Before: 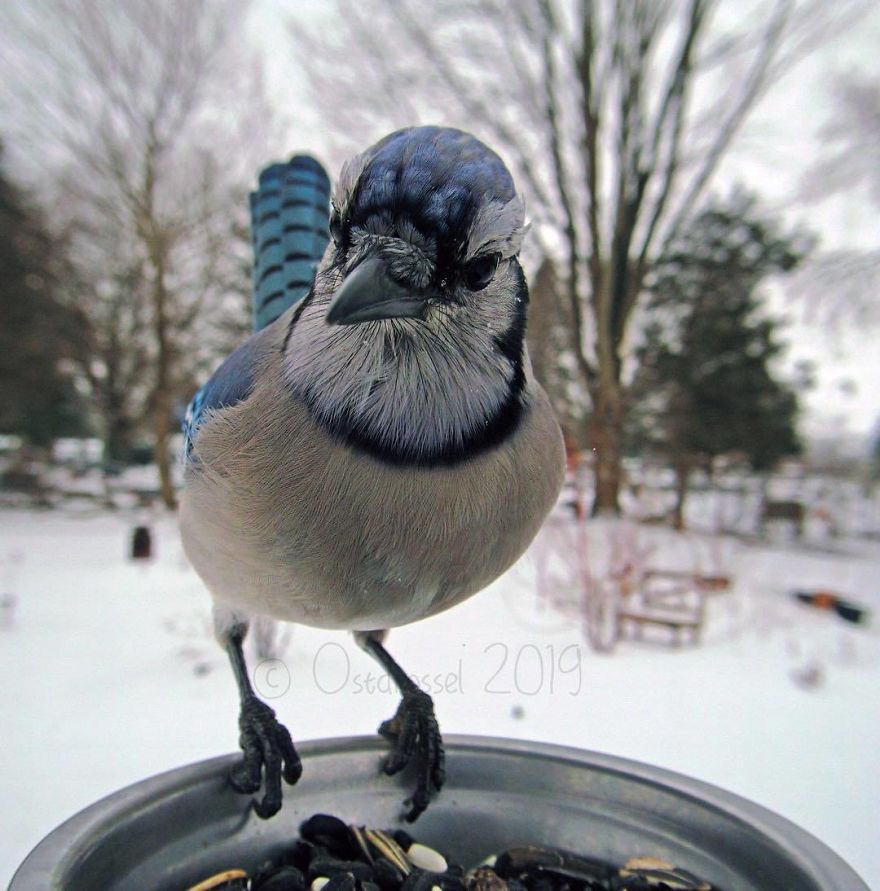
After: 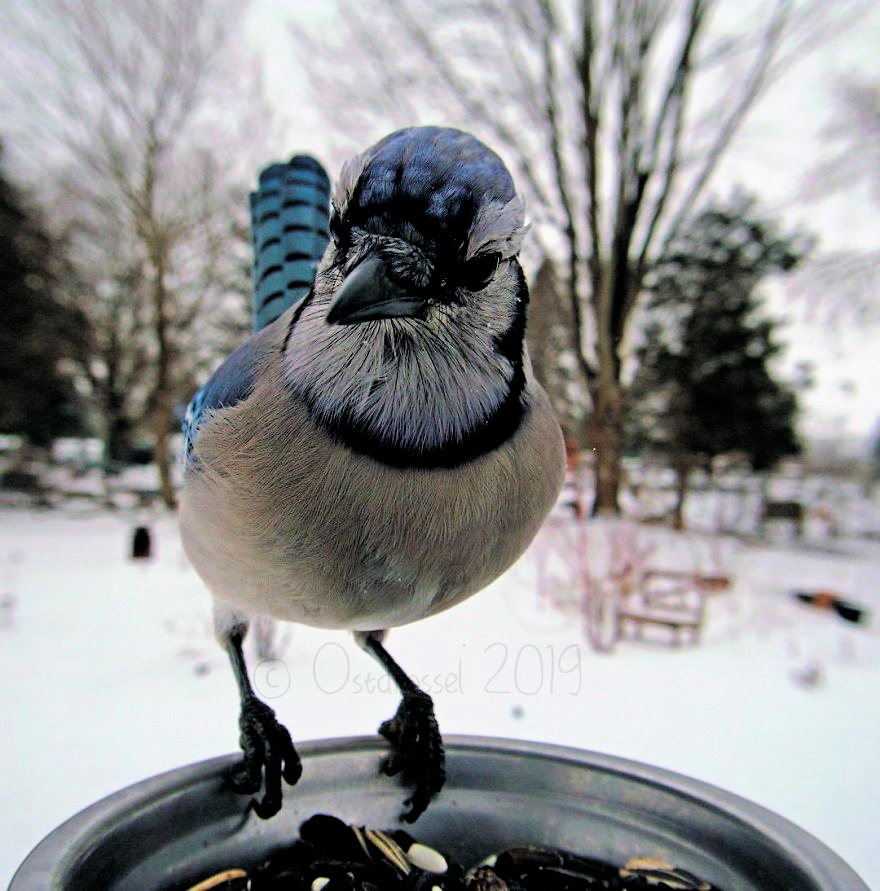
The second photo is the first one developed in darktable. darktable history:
filmic rgb: black relative exposure -3.73 EV, white relative exposure 2.74 EV, dynamic range scaling -5.18%, hardness 3.05
velvia: on, module defaults
